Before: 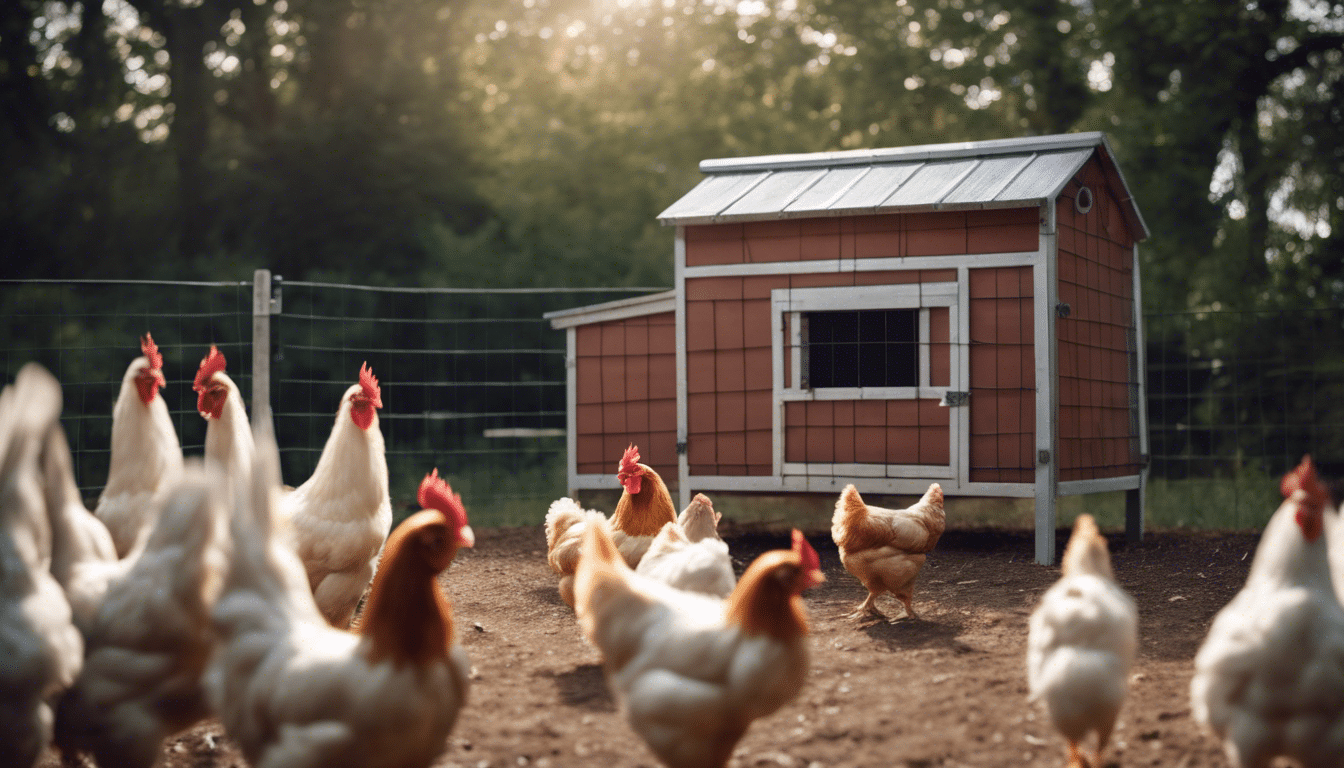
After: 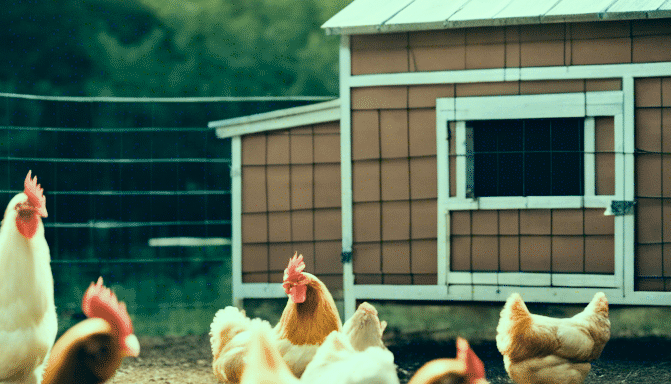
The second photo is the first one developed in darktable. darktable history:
filmic rgb: black relative exposure -7.5 EV, white relative exposure 5 EV, hardness 3.31, contrast 1.3, contrast in shadows safe
exposure: black level correction 0, exposure 1.1 EV, compensate highlight preservation false
crop: left 25%, top 25%, right 25%, bottom 25%
haze removal: compatibility mode true, adaptive false
color correction: highlights a* -20.08, highlights b* 9.8, shadows a* -20.4, shadows b* -10.76
